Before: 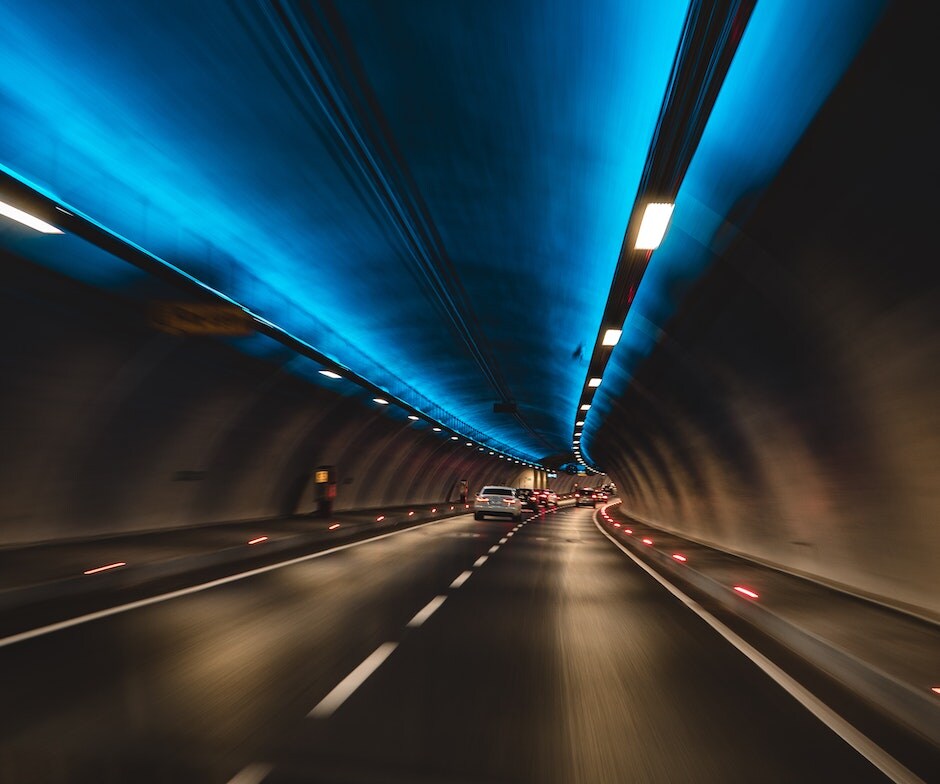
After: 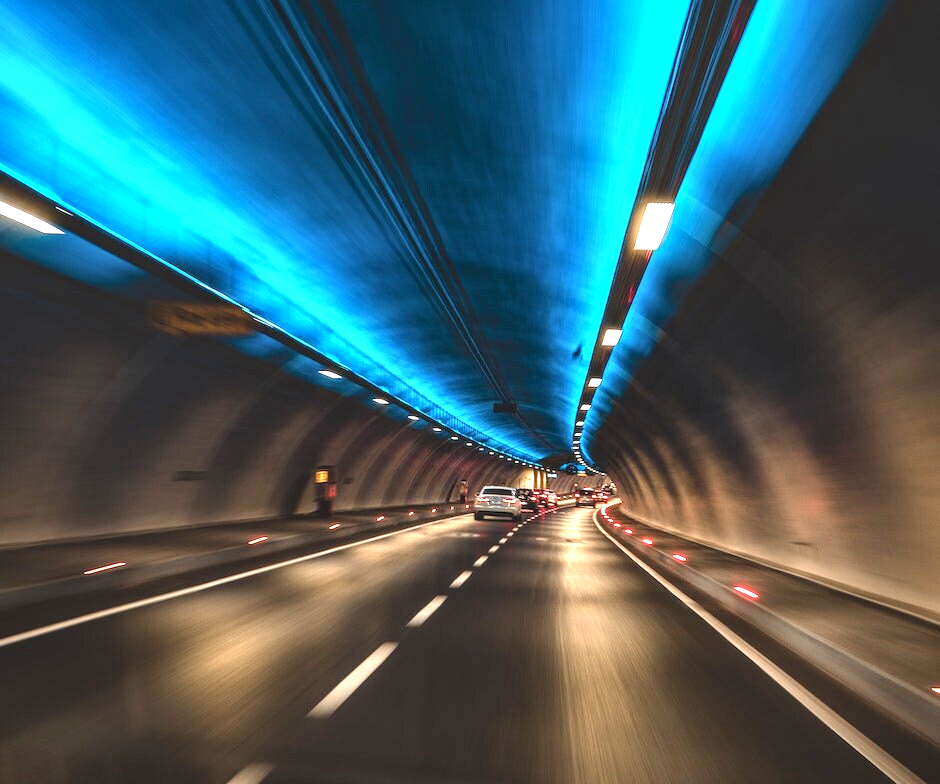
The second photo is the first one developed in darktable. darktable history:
local contrast: on, module defaults
exposure: black level correction 0, exposure 1.3 EV, compensate exposure bias true, compensate highlight preservation false
